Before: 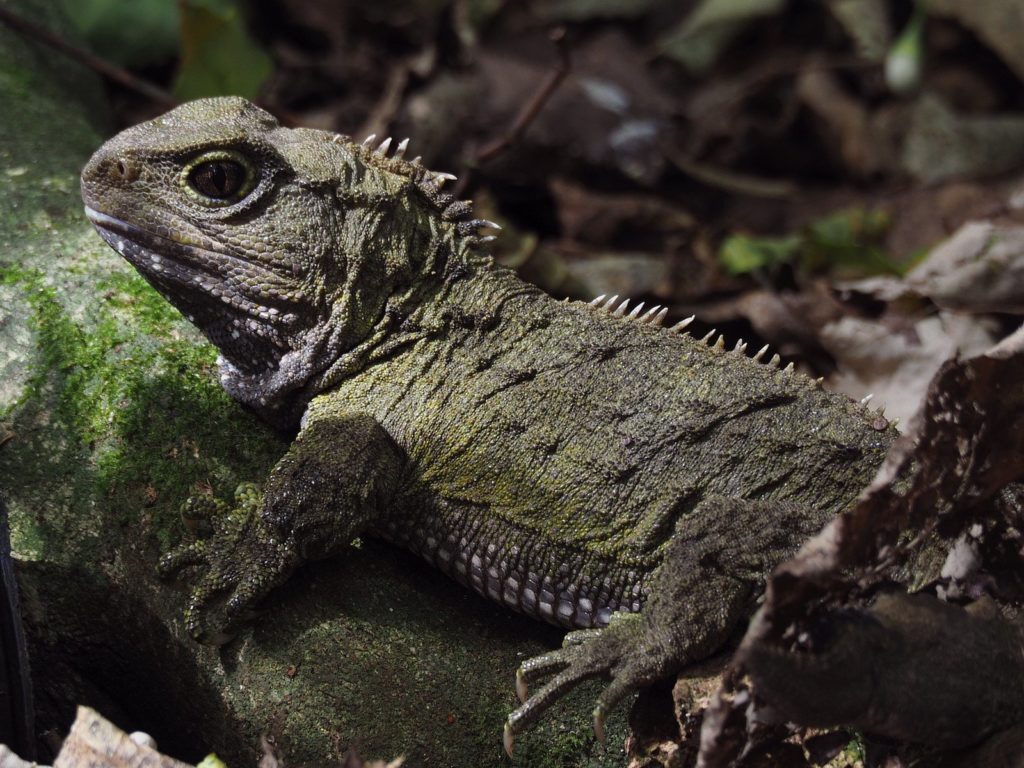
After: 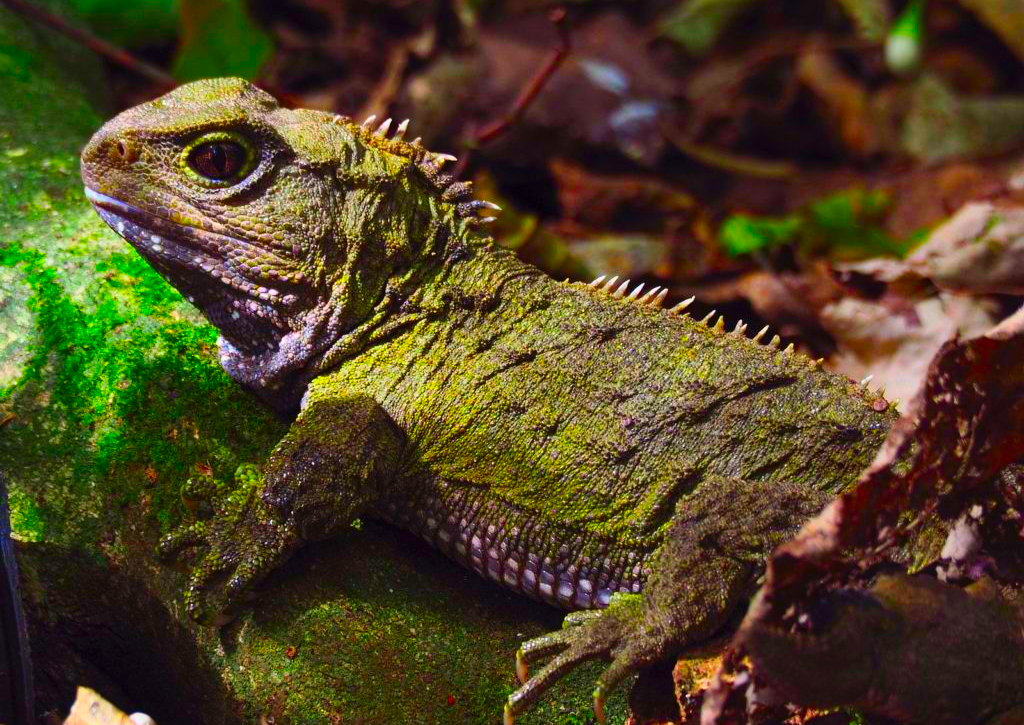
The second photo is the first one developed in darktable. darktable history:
crop and rotate: top 2.479%, bottom 3.018%
contrast brightness saturation: contrast 0.2, brightness 0.16, saturation 0.22
color correction: saturation 3
